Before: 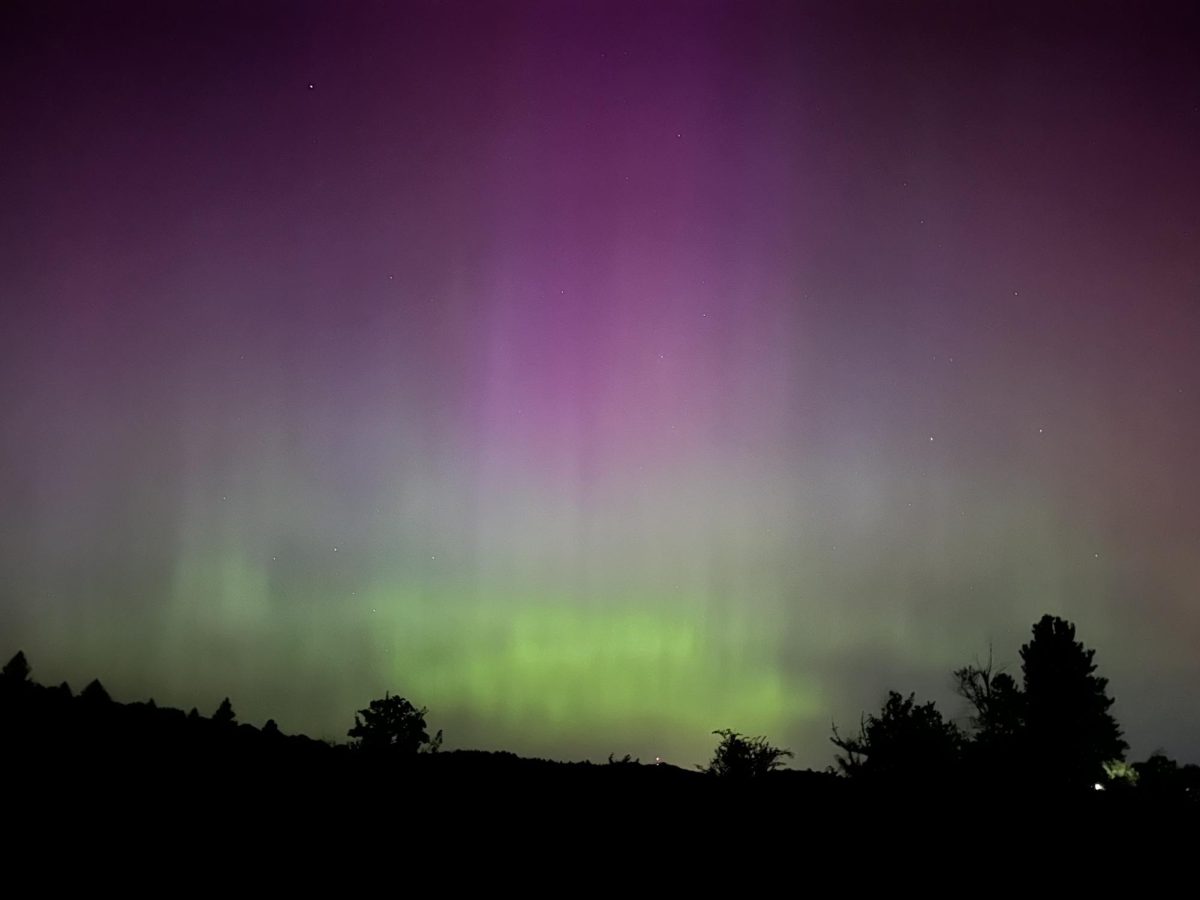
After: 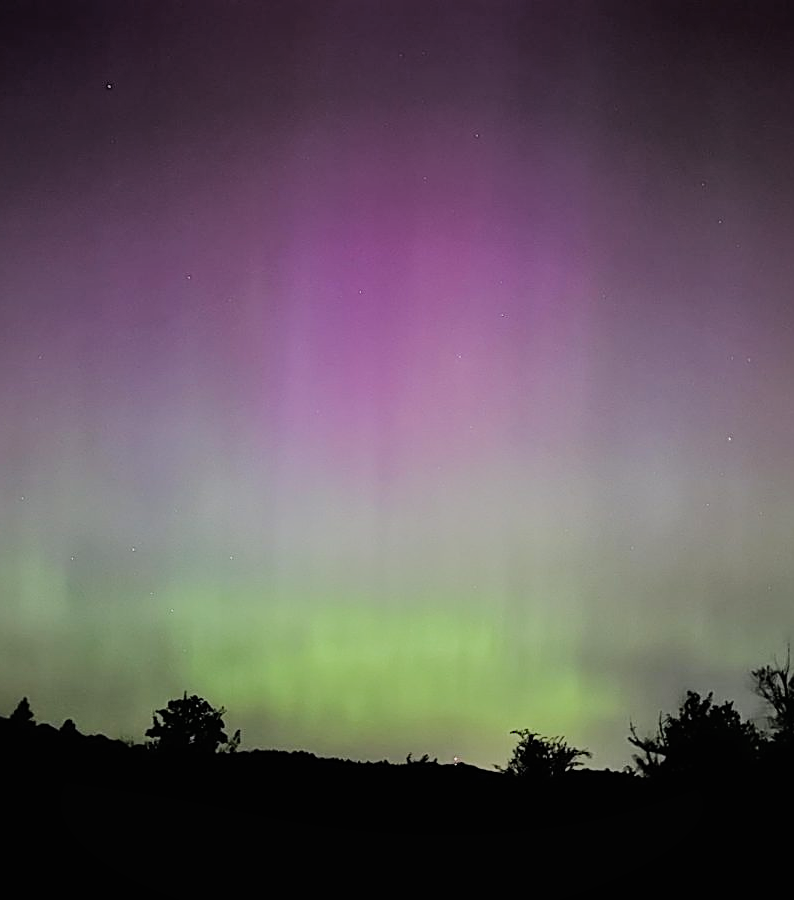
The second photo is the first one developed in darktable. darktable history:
vignetting: fall-off start 100.78%, center (-0.028, 0.246), width/height ratio 1.309
sharpen: on, module defaults
crop: left 16.899%, right 16.896%
shadows and highlights: soften with gaussian
filmic rgb: black relative exposure -7.29 EV, white relative exposure 5.07 EV, hardness 3.2, iterations of high-quality reconstruction 0, contrast in shadows safe
exposure: black level correction -0.002, exposure 0.537 EV, compensate highlight preservation false
